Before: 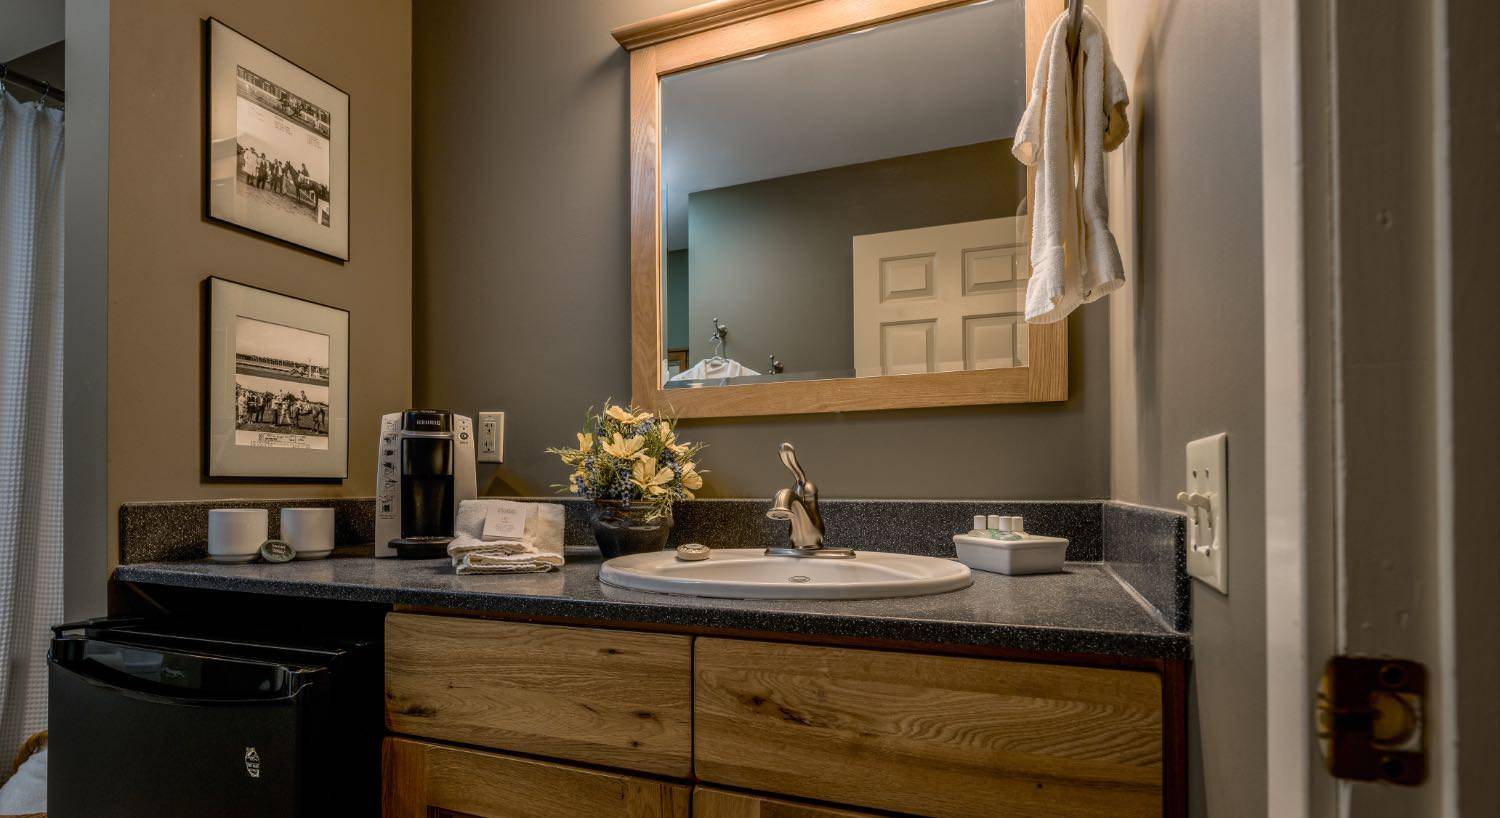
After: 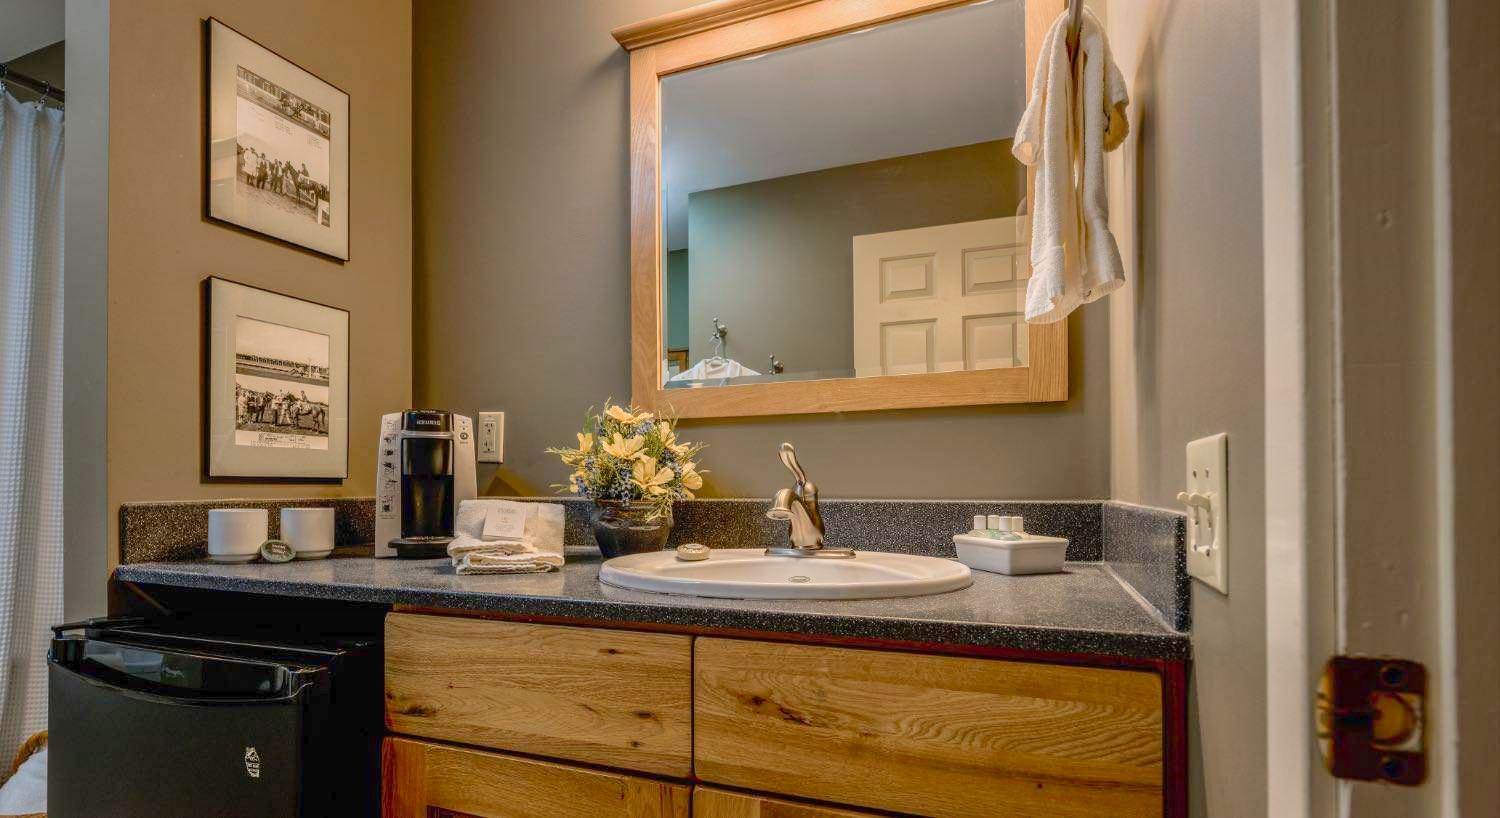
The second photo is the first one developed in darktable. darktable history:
graduated density: on, module defaults
levels: levels [0, 0.397, 0.955]
